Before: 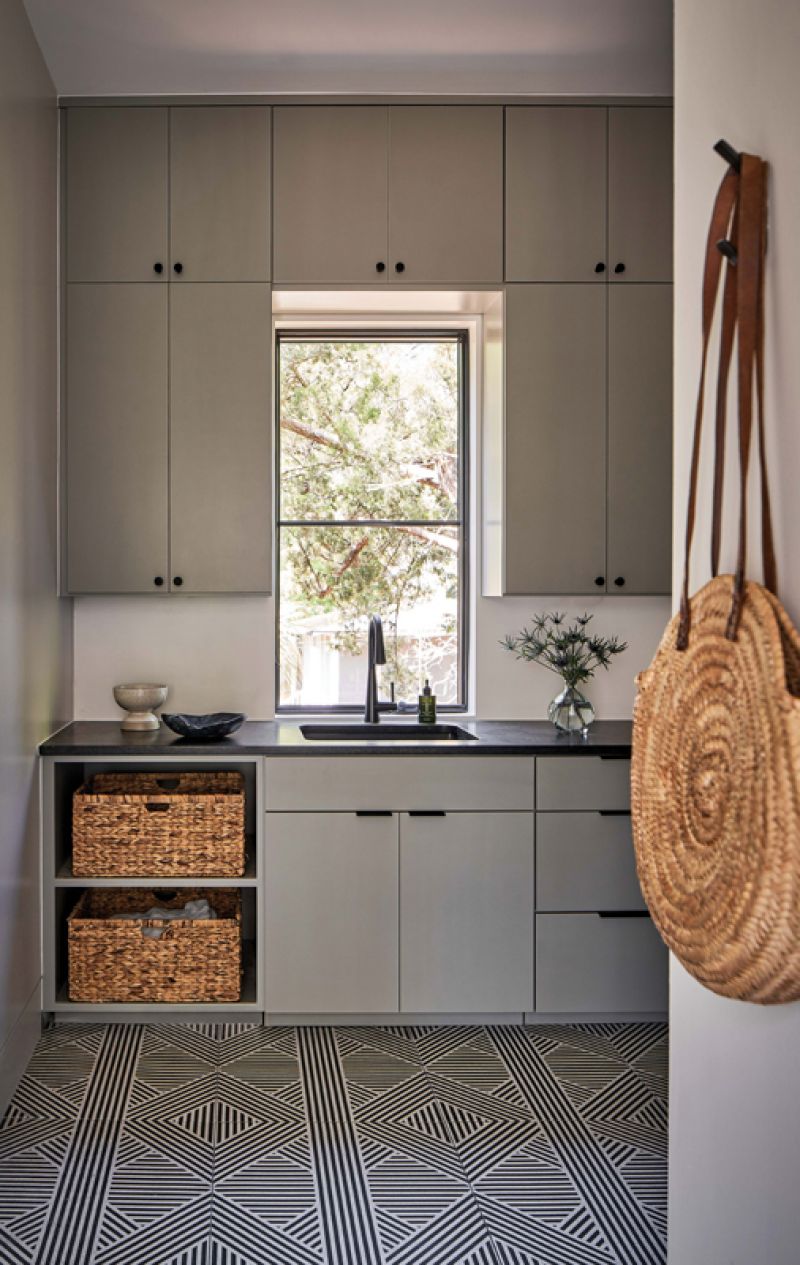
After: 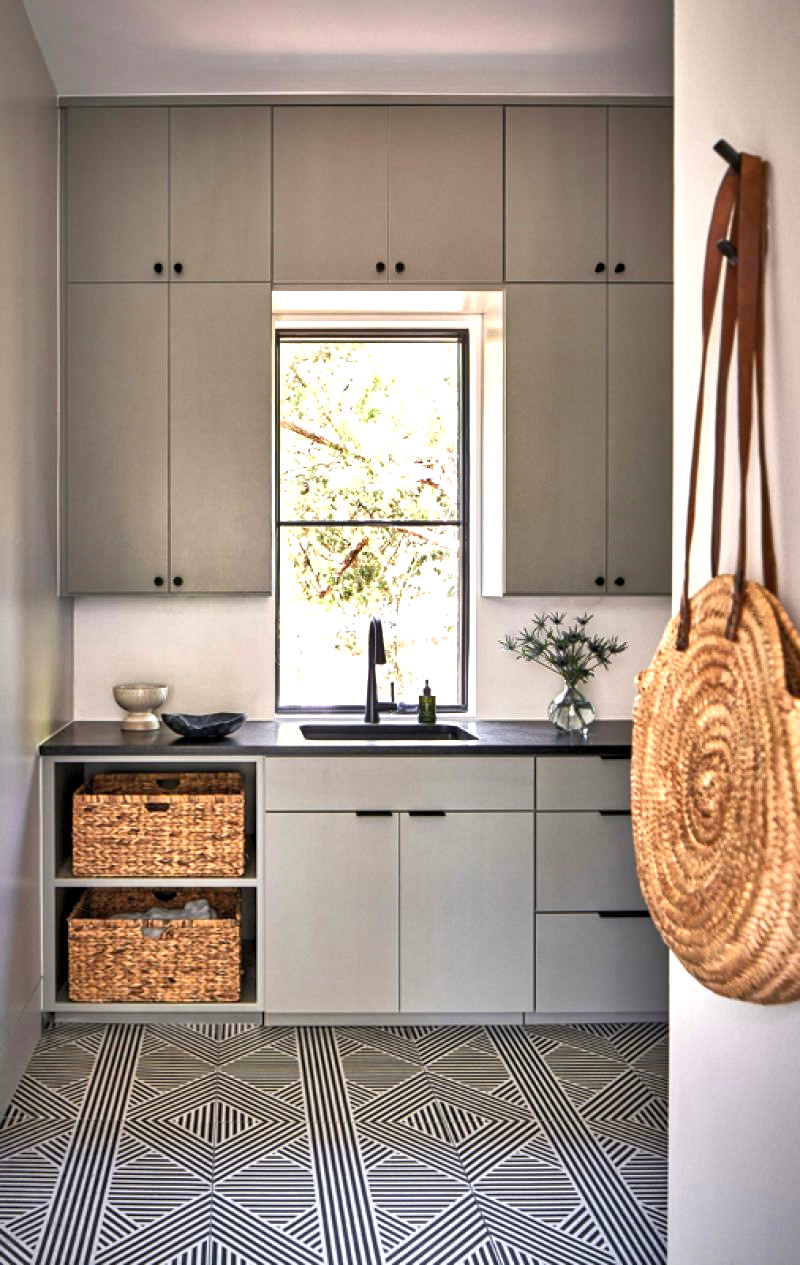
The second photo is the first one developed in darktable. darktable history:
exposure: black level correction 0.001, exposure 0.955 EV, compensate exposure bias true, compensate highlight preservation false
shadows and highlights: soften with gaussian
